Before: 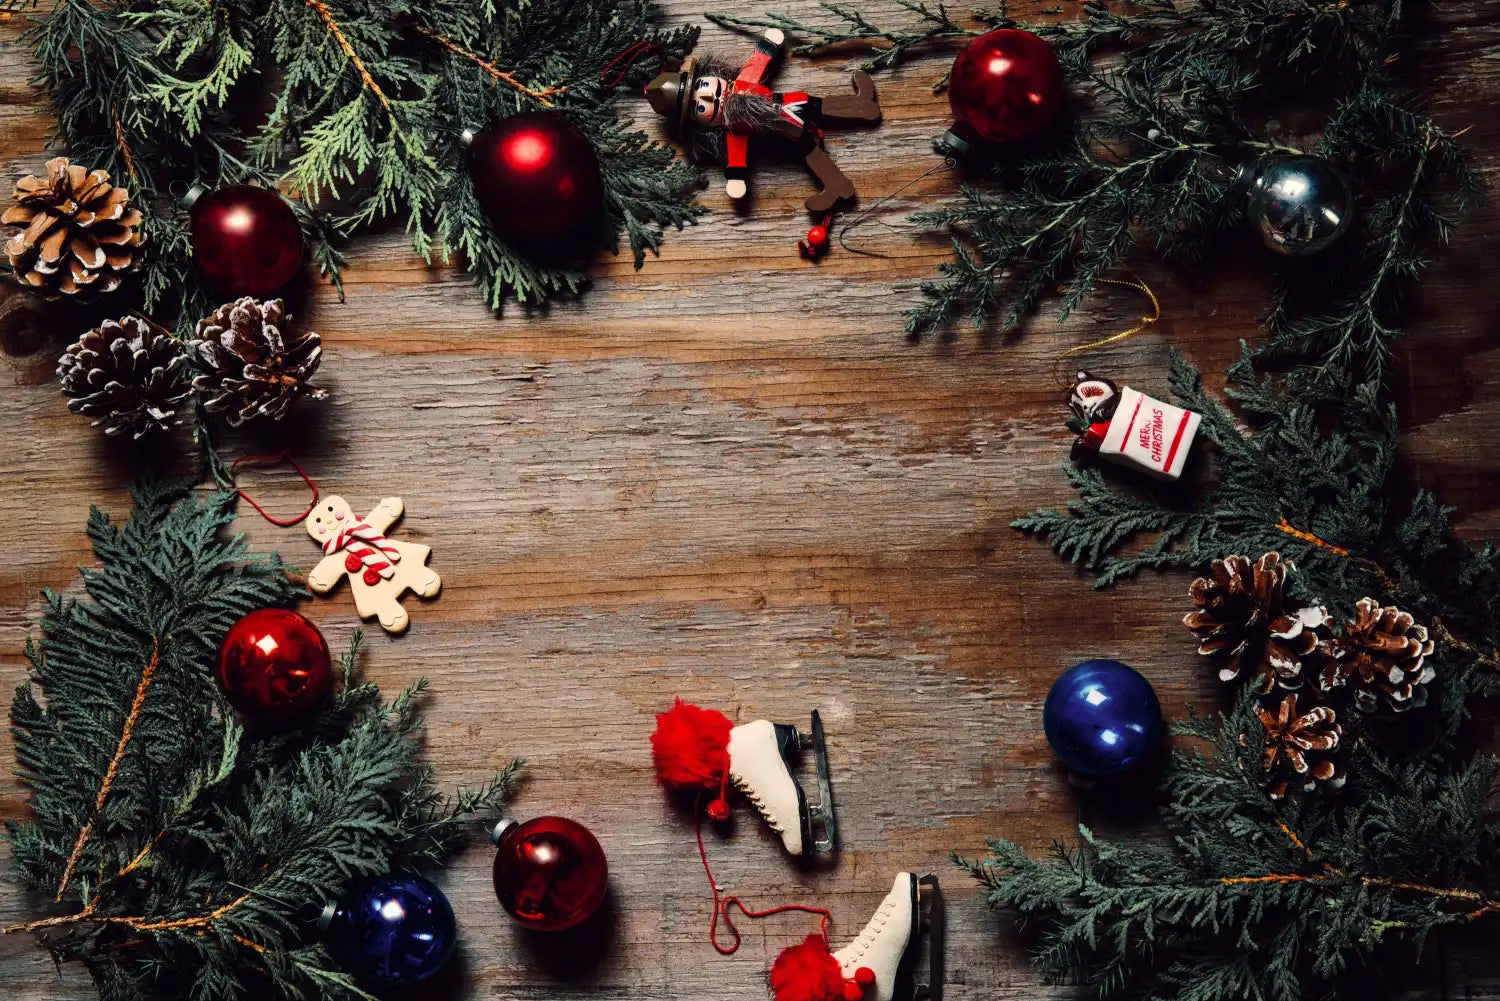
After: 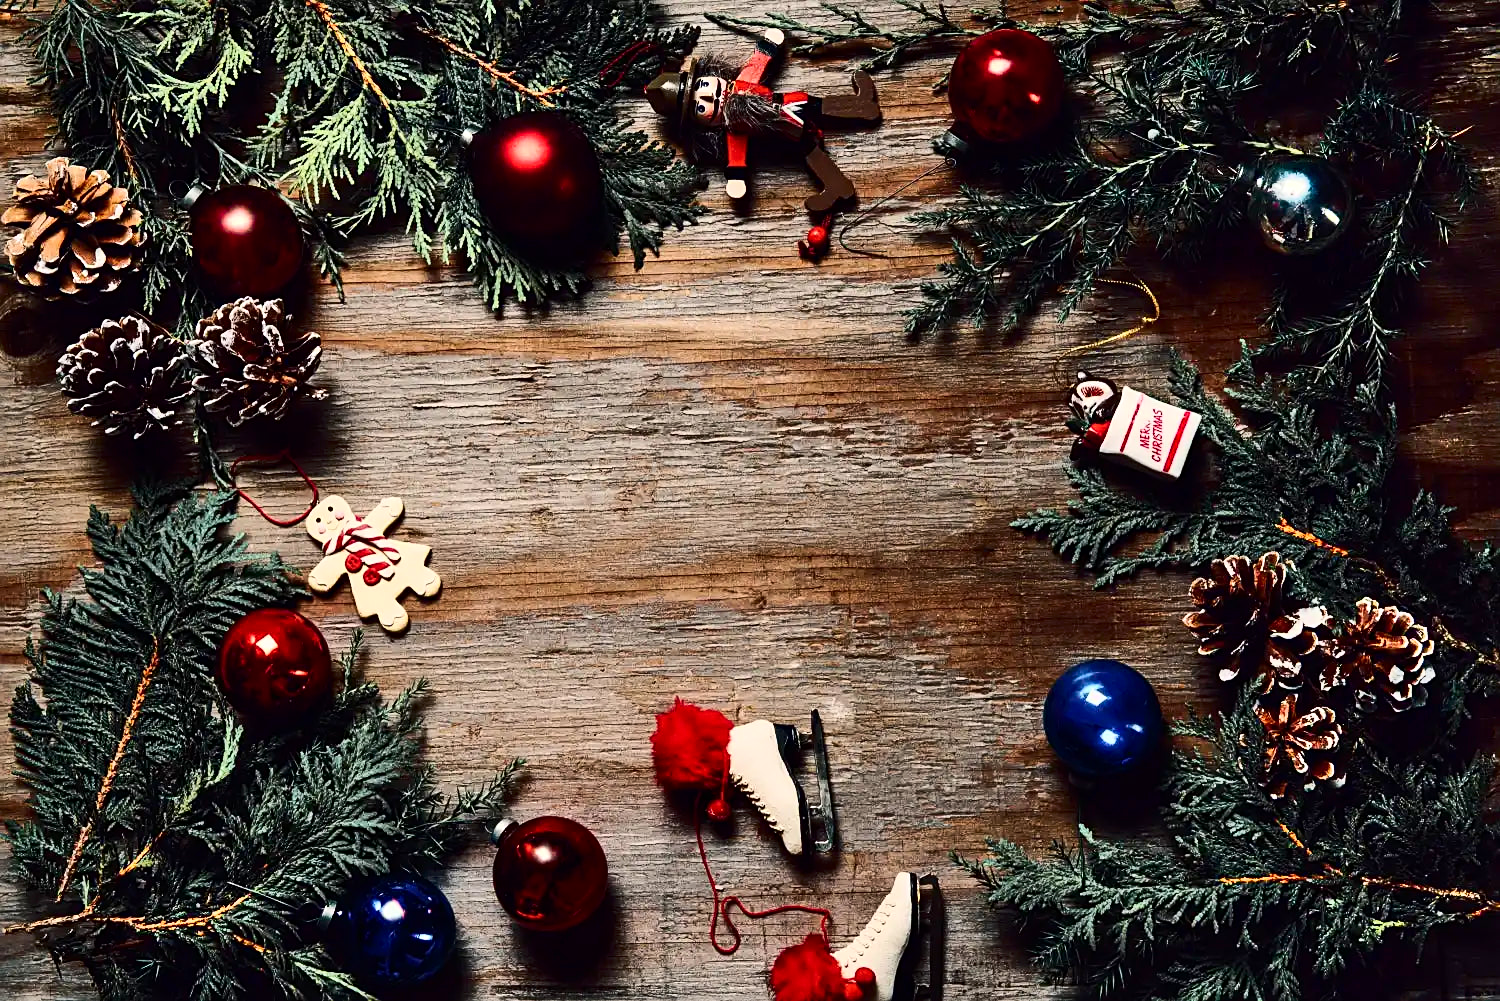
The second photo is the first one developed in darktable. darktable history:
sharpen: on, module defaults
shadows and highlights: radius 100.41, shadows 50.55, highlights -64.36, highlights color adjustment 49.82%, soften with gaussian
contrast brightness saturation: contrast 0.28
tone curve: curves: ch0 [(0, 0) (0.003, 0.003) (0.011, 0.011) (0.025, 0.025) (0.044, 0.044) (0.069, 0.069) (0.1, 0.099) (0.136, 0.135) (0.177, 0.176) (0.224, 0.223) (0.277, 0.275) (0.335, 0.333) (0.399, 0.396) (0.468, 0.465) (0.543, 0.546) (0.623, 0.625) (0.709, 0.711) (0.801, 0.802) (0.898, 0.898) (1, 1)], preserve colors none
